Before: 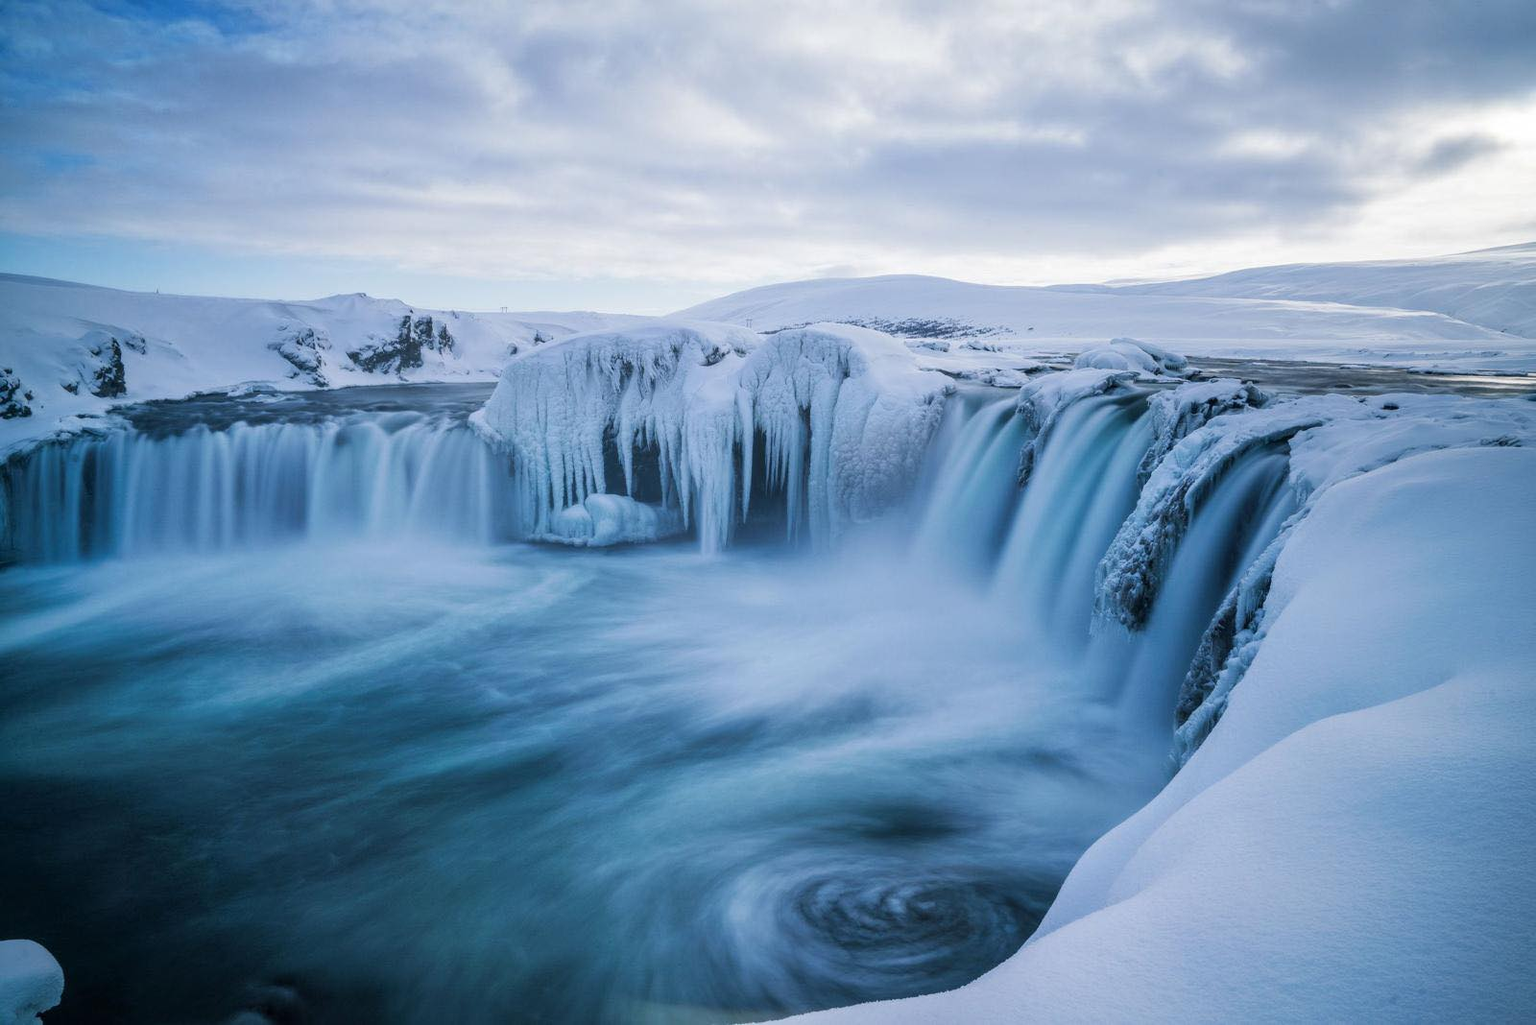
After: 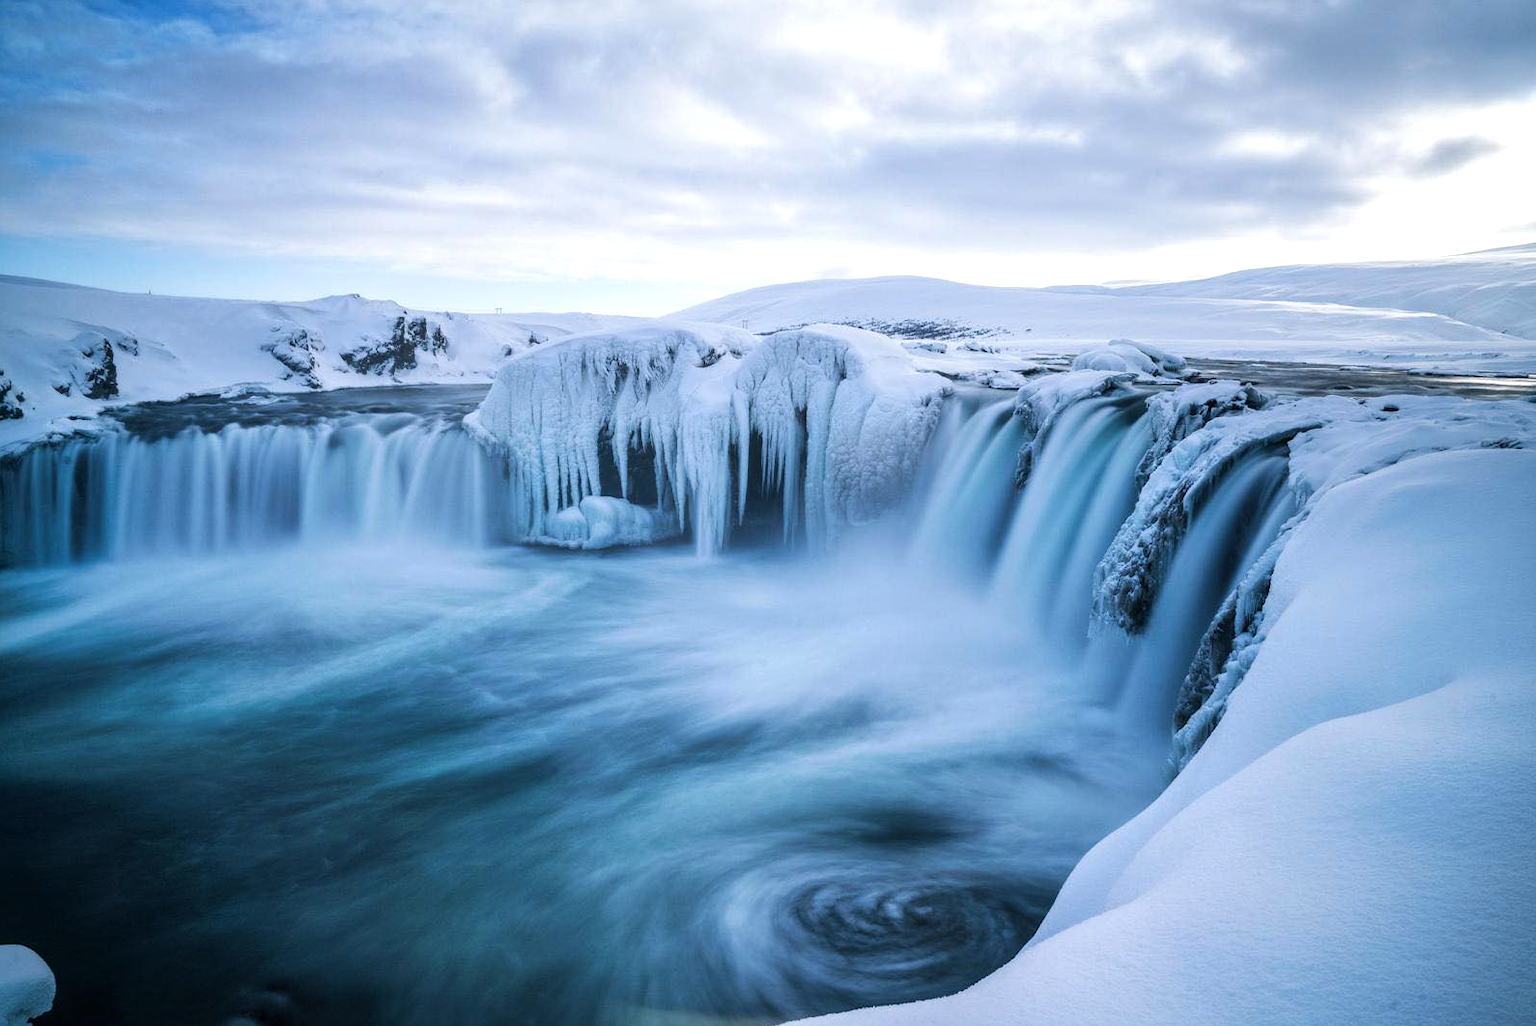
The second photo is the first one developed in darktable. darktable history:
crop and rotate: left 0.609%, top 0.125%, bottom 0.28%
tone equalizer: -8 EV -0.39 EV, -7 EV -0.373 EV, -6 EV -0.322 EV, -5 EV -0.247 EV, -3 EV 0.218 EV, -2 EV 0.348 EV, -1 EV 0.397 EV, +0 EV 0.396 EV, edges refinement/feathering 500, mask exposure compensation -1.57 EV, preserve details no
